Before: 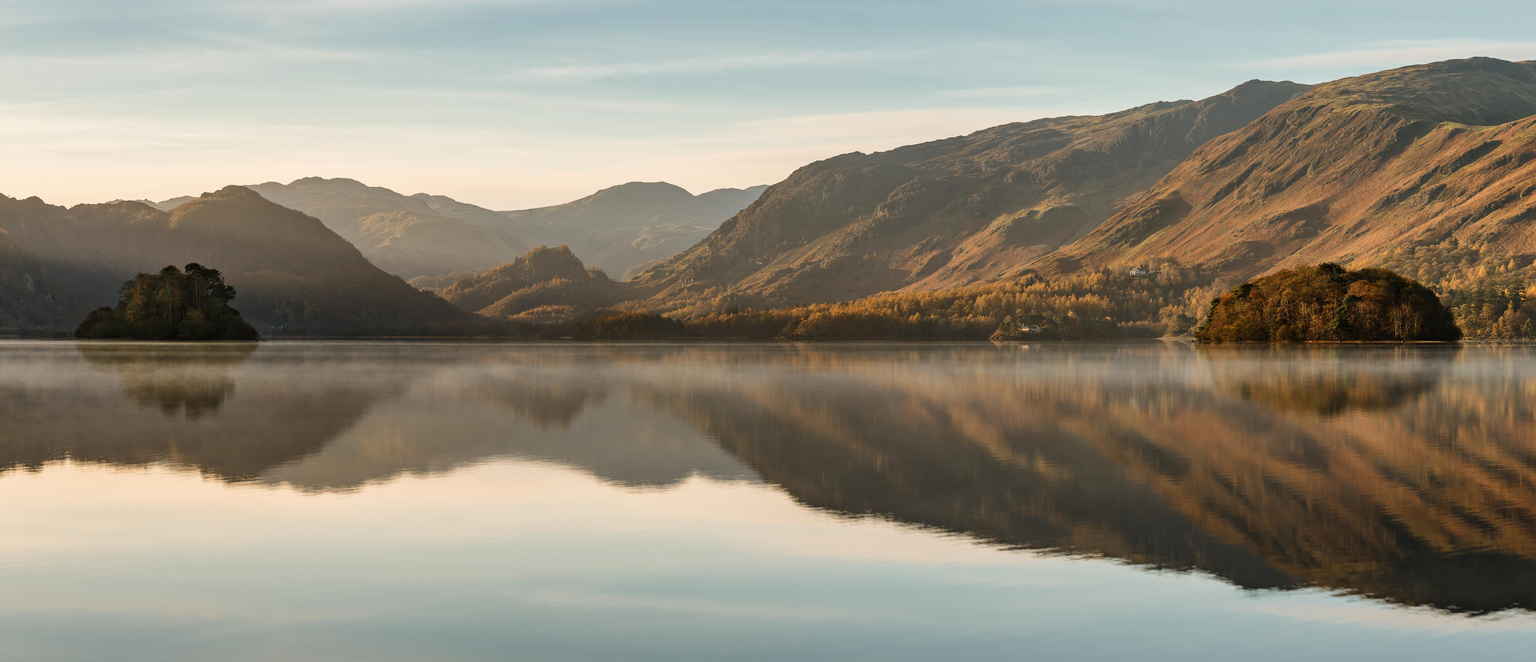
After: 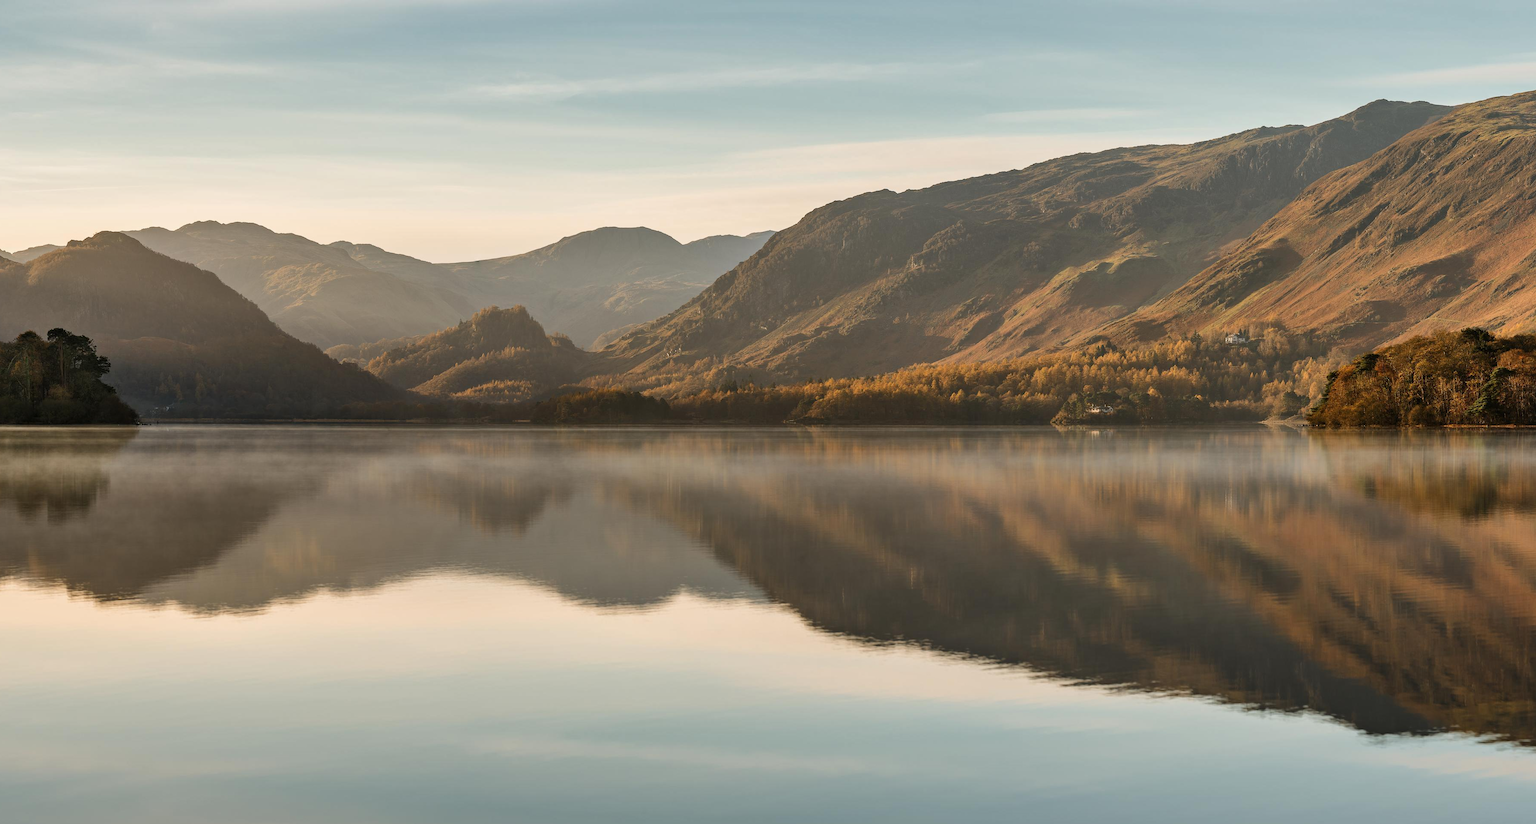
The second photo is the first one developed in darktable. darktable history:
crop and rotate: left 9.597%, right 10.195%
shadows and highlights: shadows 32, highlights -32, soften with gaussian
